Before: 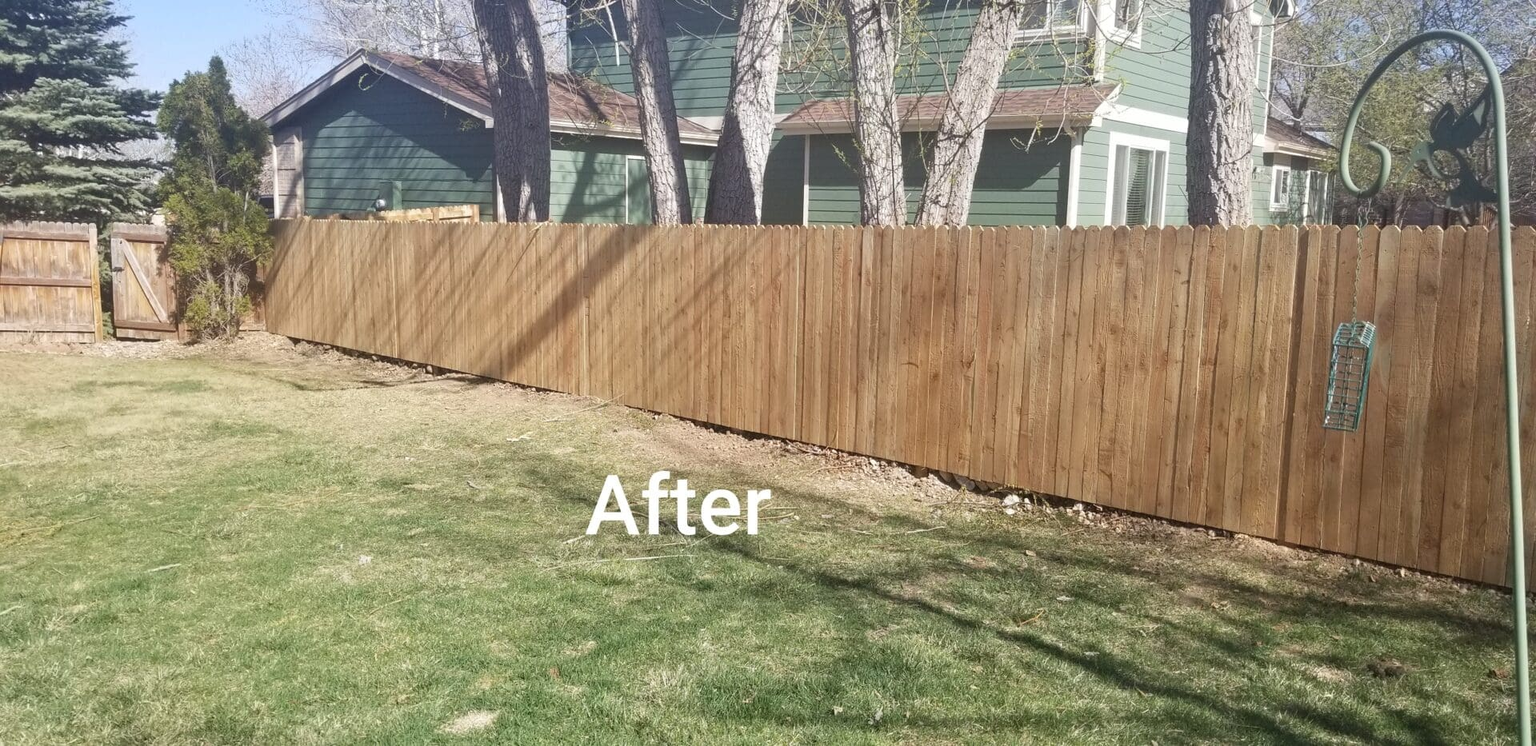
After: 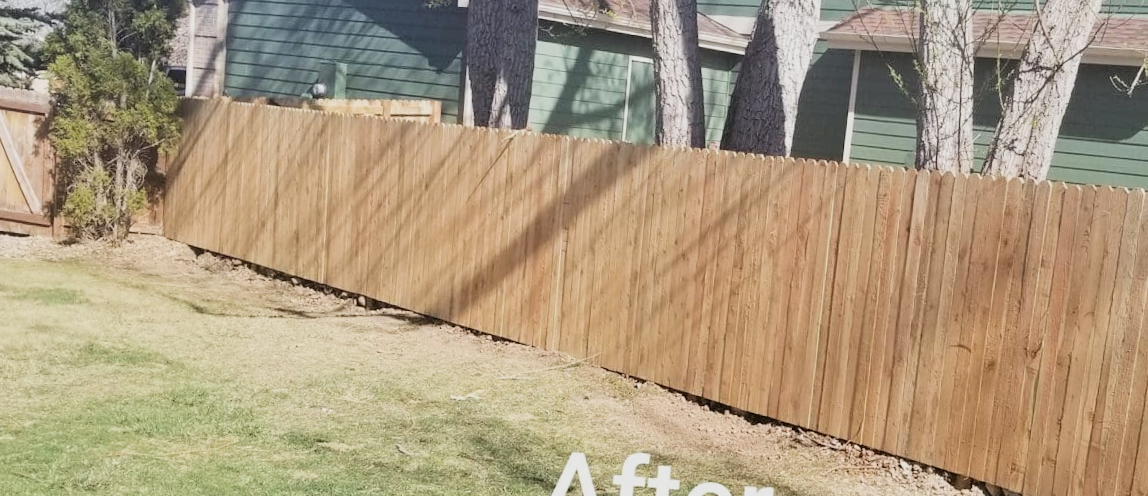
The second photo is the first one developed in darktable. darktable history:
filmic rgb: black relative exposure -7.65 EV, white relative exposure 4.56 EV, hardness 3.61, contrast 1.25
exposure: exposure 0.2 EV, compensate highlight preservation false
crop and rotate: angle -4.99°, left 2.122%, top 6.945%, right 27.566%, bottom 30.519%
